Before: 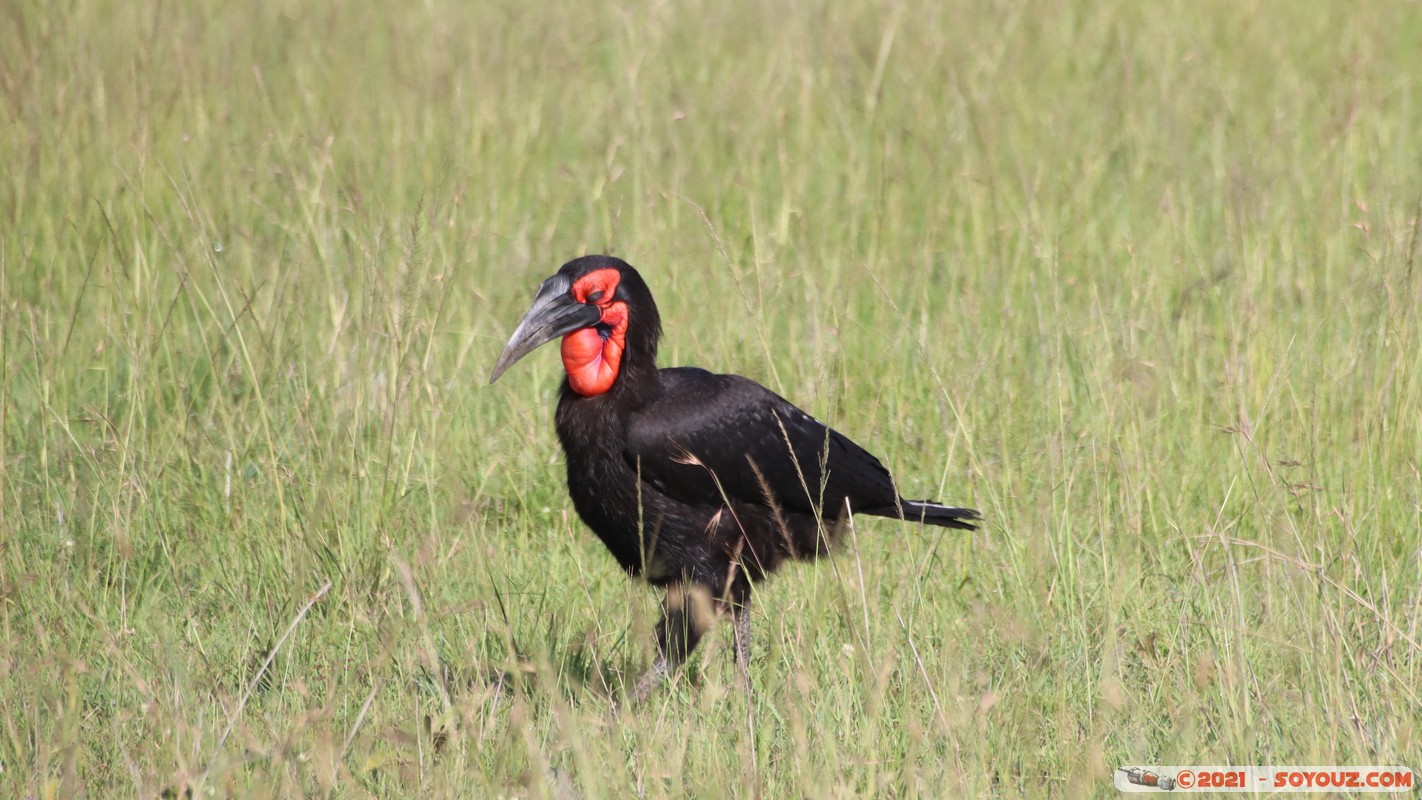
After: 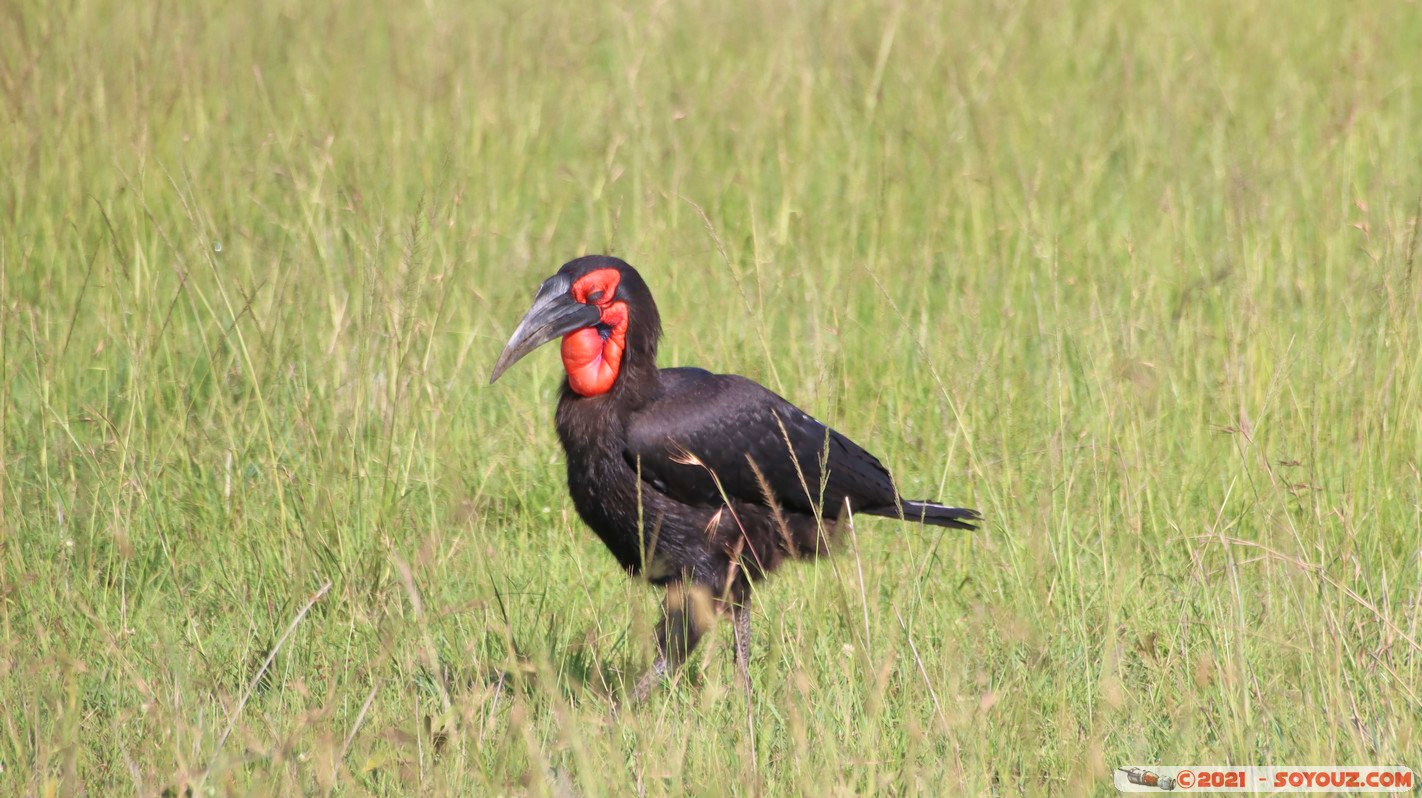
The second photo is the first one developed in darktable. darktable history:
tone equalizer: -7 EV 0.162 EV, -6 EV 0.631 EV, -5 EV 1.17 EV, -4 EV 1.3 EV, -3 EV 1.16 EV, -2 EV 0.6 EV, -1 EV 0.153 EV
crop: top 0.068%, bottom 0.097%
velvia: on, module defaults
